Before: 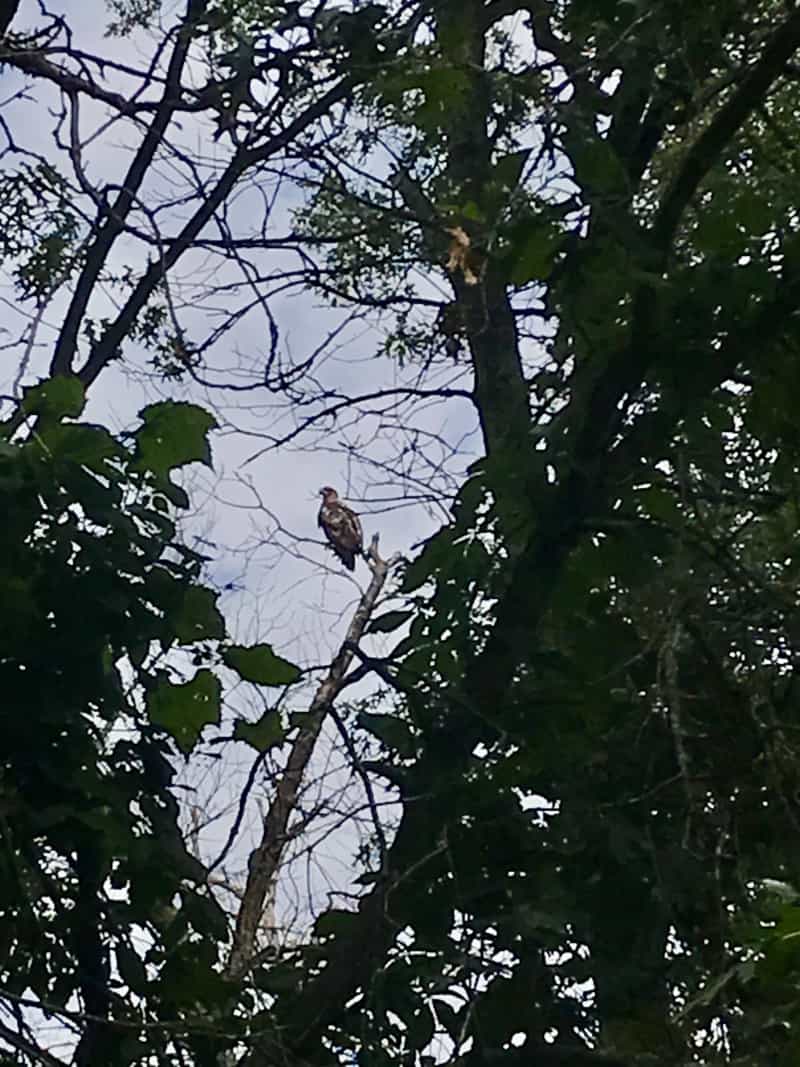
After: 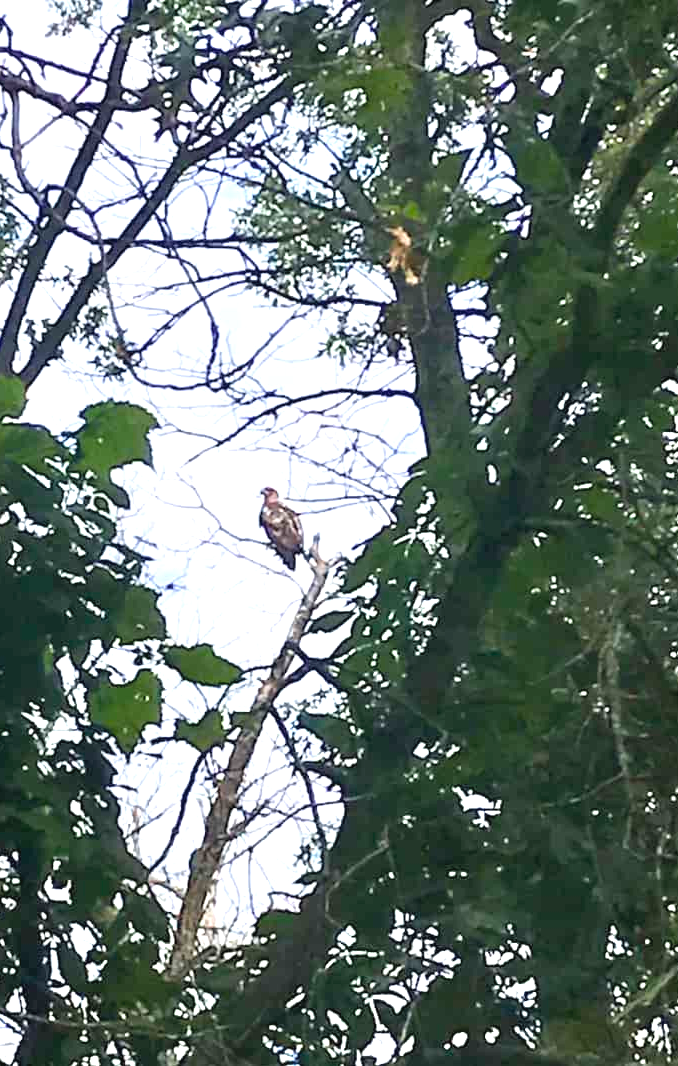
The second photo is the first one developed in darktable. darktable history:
crop: left 7.417%, right 7.824%
exposure: black level correction 0, exposure 1.371 EV, compensate highlight preservation false
contrast brightness saturation: brightness 0.15
